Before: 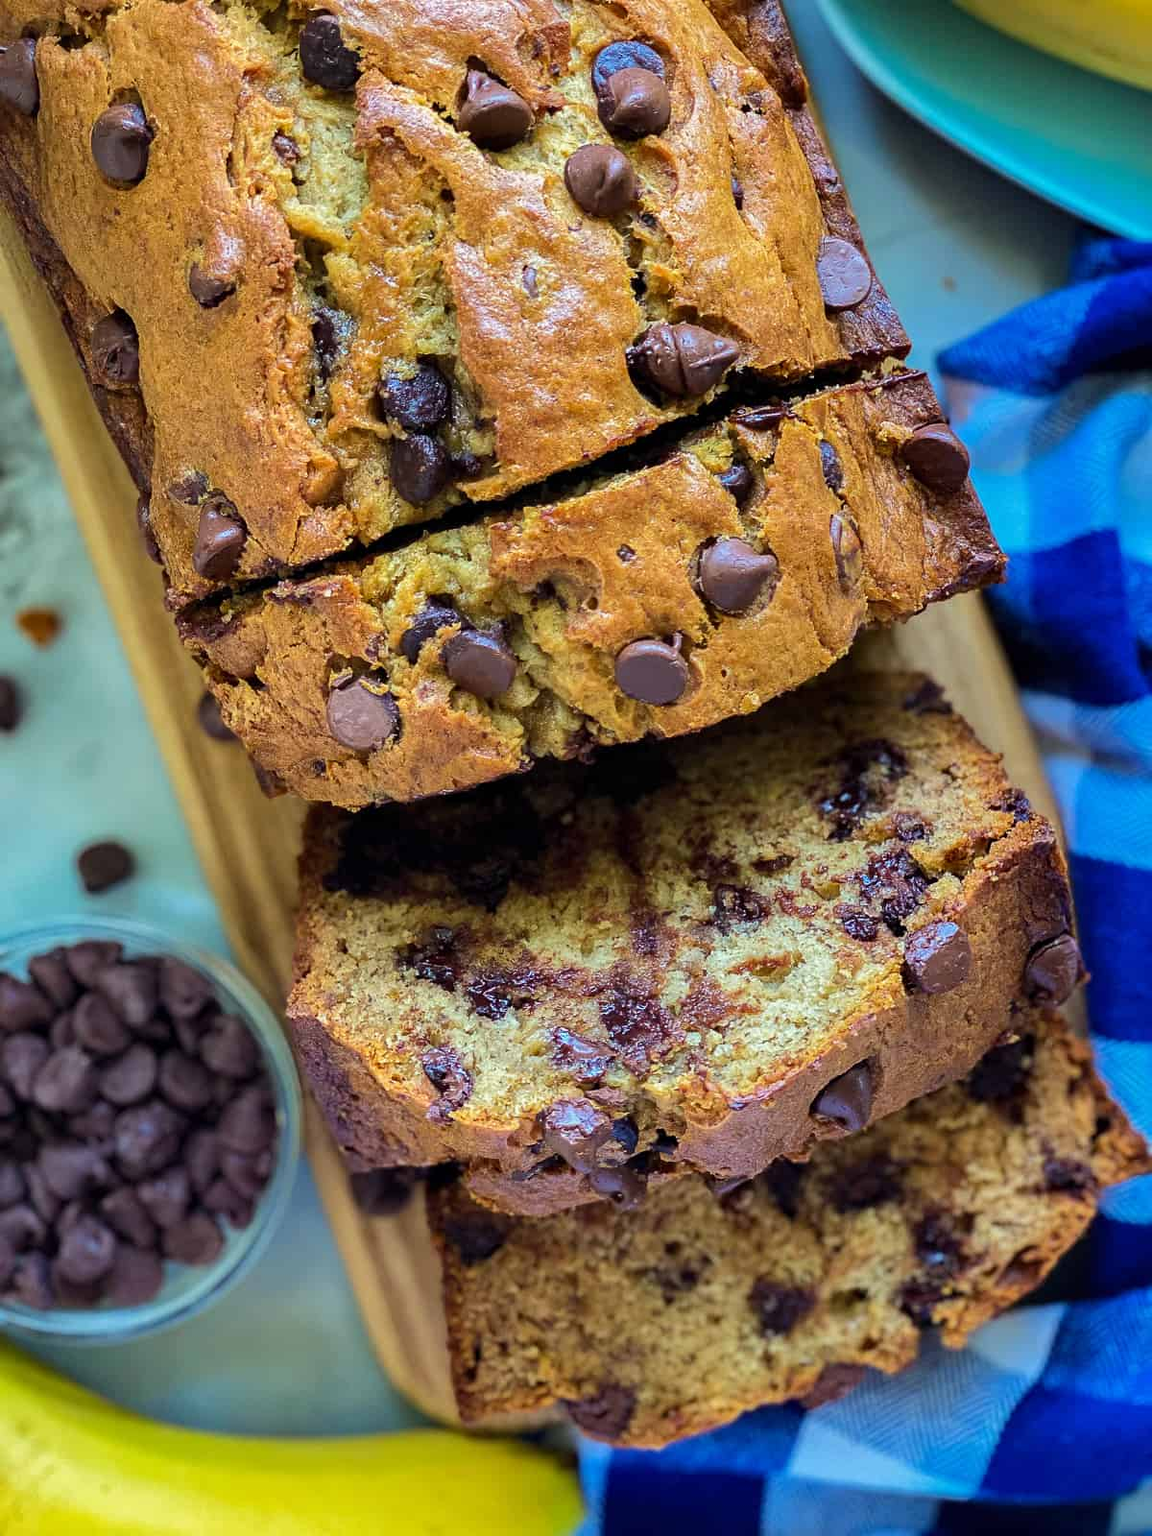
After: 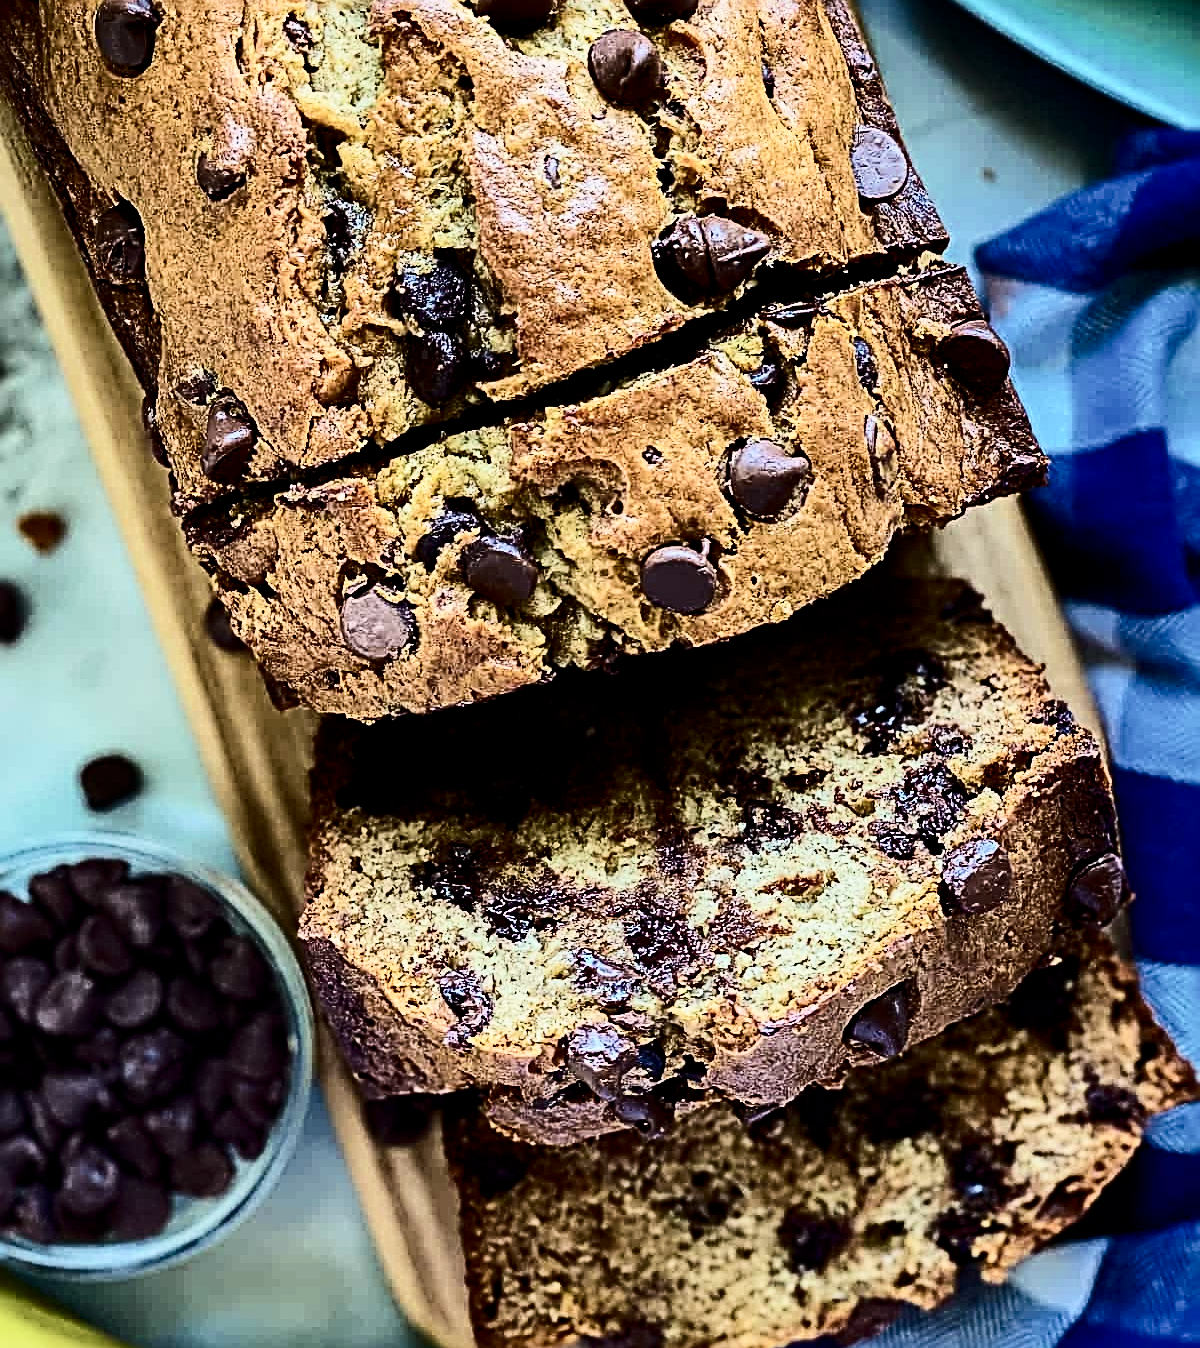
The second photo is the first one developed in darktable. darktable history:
color balance rgb: shadows lift › luminance -9.691%, perceptual saturation grading › global saturation -12.412%, global vibrance 25.069%, contrast 10.054%
filmic rgb: black relative exposure -7.65 EV, white relative exposure 4.56 EV, hardness 3.61
crop: top 7.588%, bottom 8.131%
contrast brightness saturation: contrast 0.501, saturation -0.08
sharpen: radius 3.666, amount 0.944
